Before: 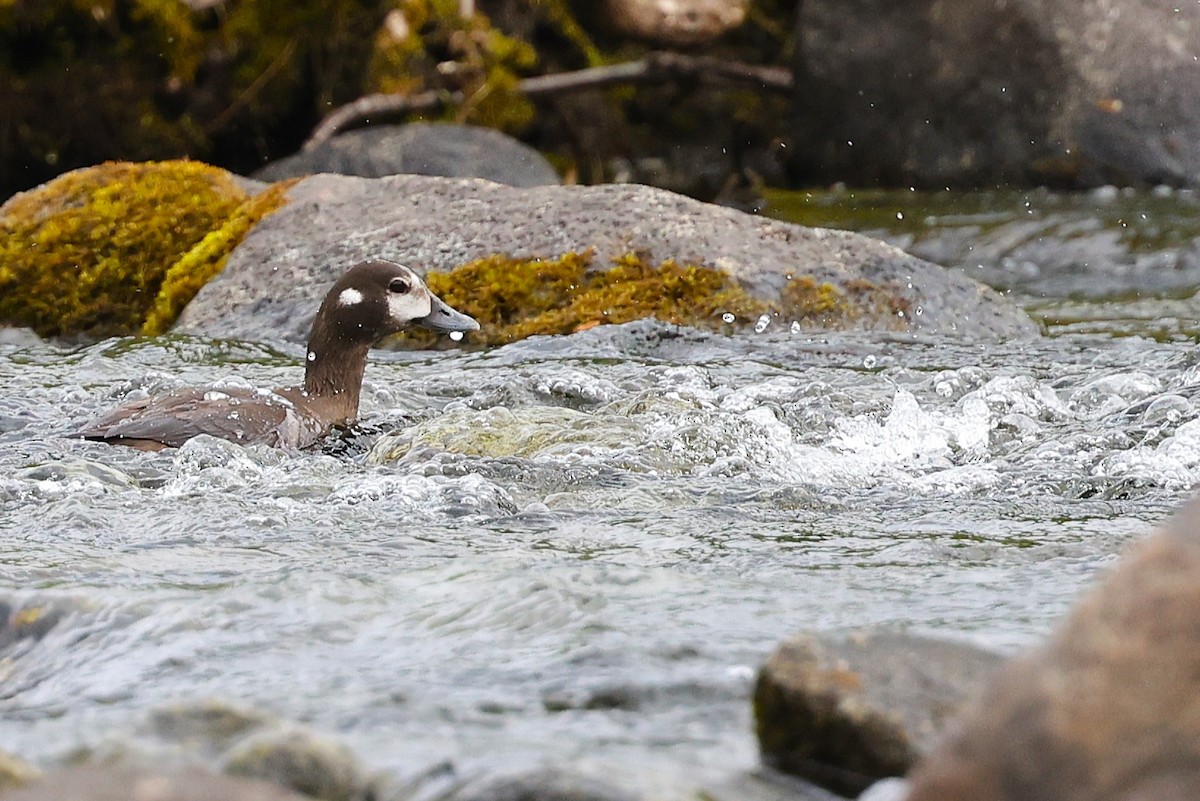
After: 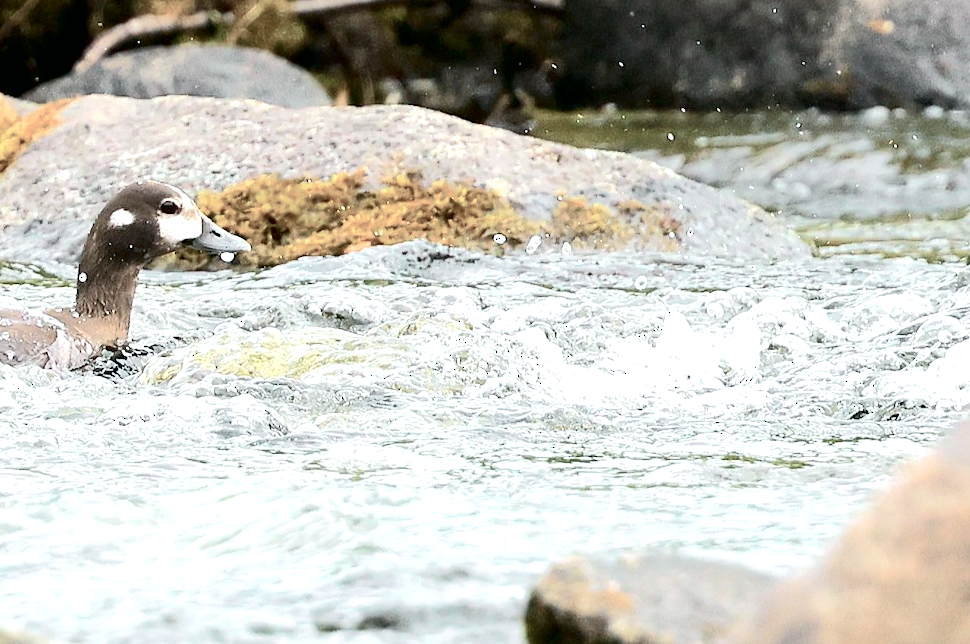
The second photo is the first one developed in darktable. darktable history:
exposure: black level correction 0.001, exposure 1 EV, compensate highlight preservation false
tone curve: curves: ch0 [(0, 0) (0.037, 0.011) (0.135, 0.093) (0.266, 0.281) (0.461, 0.555) (0.581, 0.716) (0.675, 0.793) (0.767, 0.849) (0.91, 0.924) (1, 0.979)]; ch1 [(0, 0) (0.292, 0.278) (0.431, 0.418) (0.493, 0.479) (0.506, 0.5) (0.532, 0.537) (0.562, 0.581) (0.641, 0.663) (0.754, 0.76) (1, 1)]; ch2 [(0, 0) (0.294, 0.3) (0.361, 0.372) (0.429, 0.445) (0.478, 0.486) (0.502, 0.498) (0.518, 0.522) (0.531, 0.549) (0.561, 0.59) (0.64, 0.655) (0.693, 0.706) (0.845, 0.833) (1, 0.951)], color space Lab, independent channels, preserve colors none
color balance rgb: global offset › luminance -0.515%, linear chroma grading › global chroma 9.945%, perceptual saturation grading › global saturation -28.72%, perceptual saturation grading › highlights -20.126%, perceptual saturation grading › mid-tones -23.862%, perceptual saturation grading › shadows -23.348%
crop: left 19.12%, top 9.881%, right 0%, bottom 9.607%
